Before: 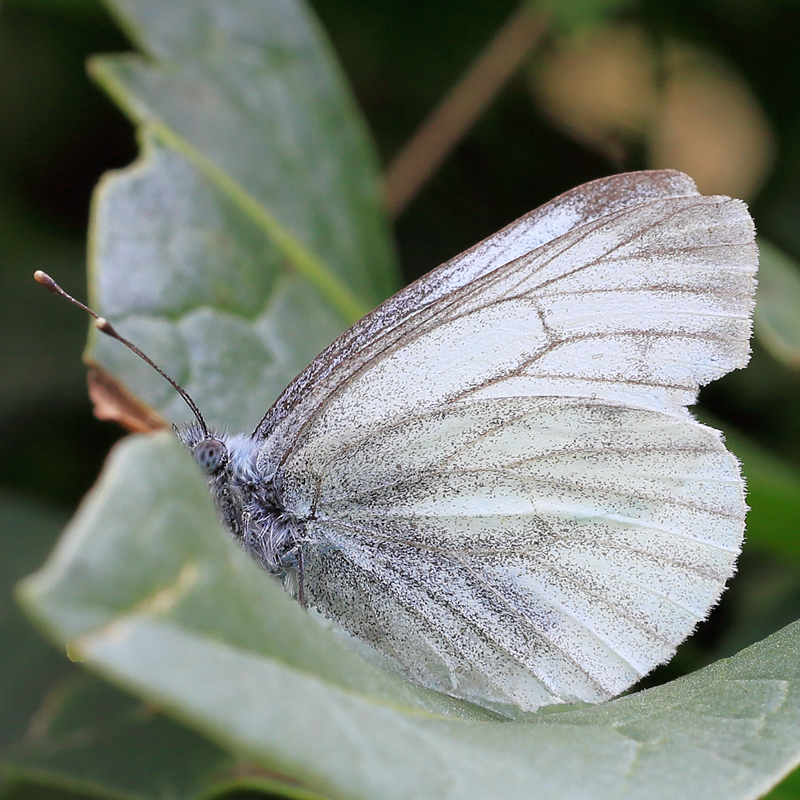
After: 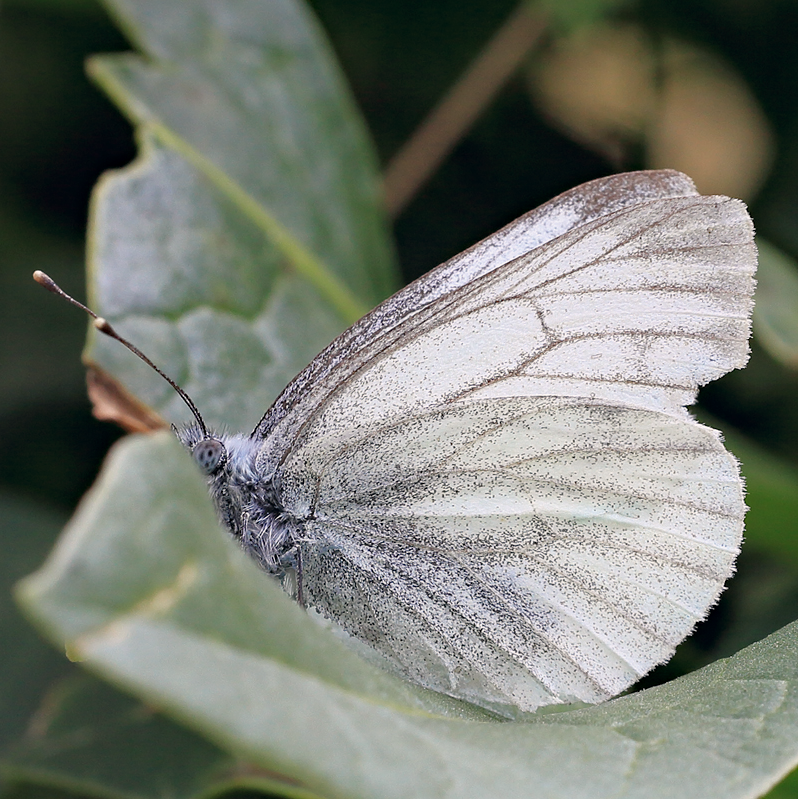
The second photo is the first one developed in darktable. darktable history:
crop and rotate: left 0.126%
color correction: highlights a* 2.75, highlights b* 5, shadows a* -2.04, shadows b* -4.84, saturation 0.8
haze removal: compatibility mode true, adaptive false
exposure: compensate highlight preservation false
